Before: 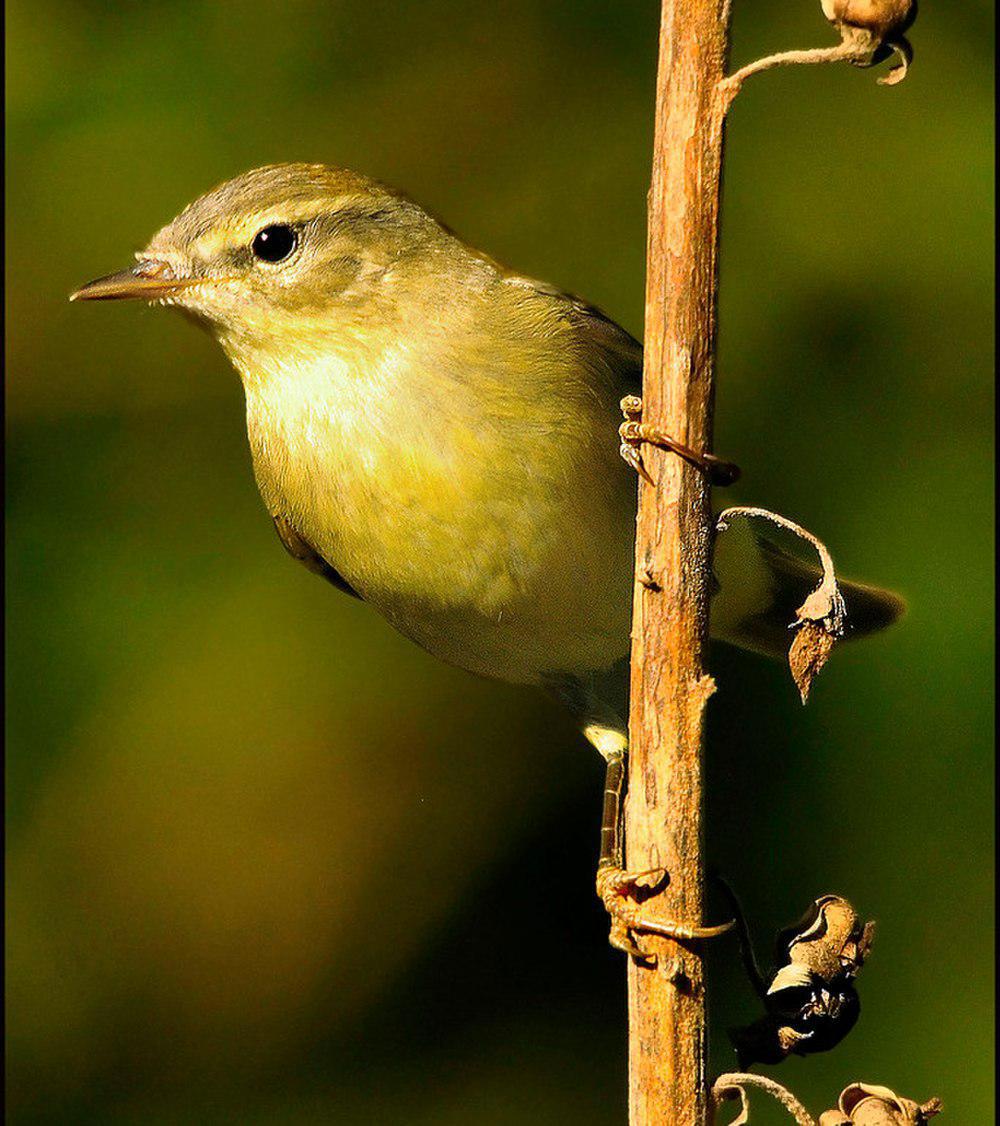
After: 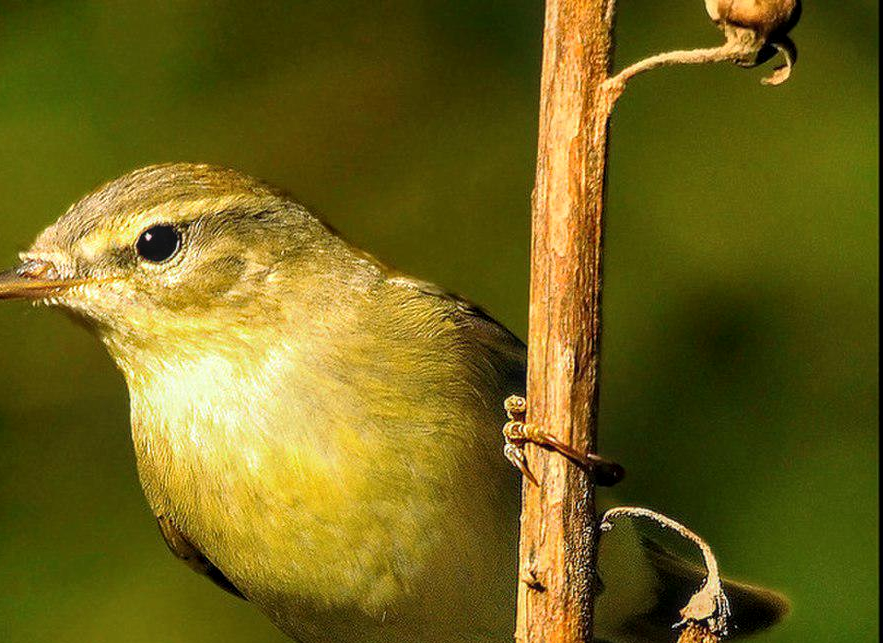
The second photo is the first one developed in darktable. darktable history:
local contrast: on, module defaults
crop and rotate: left 11.608%, bottom 42.858%
